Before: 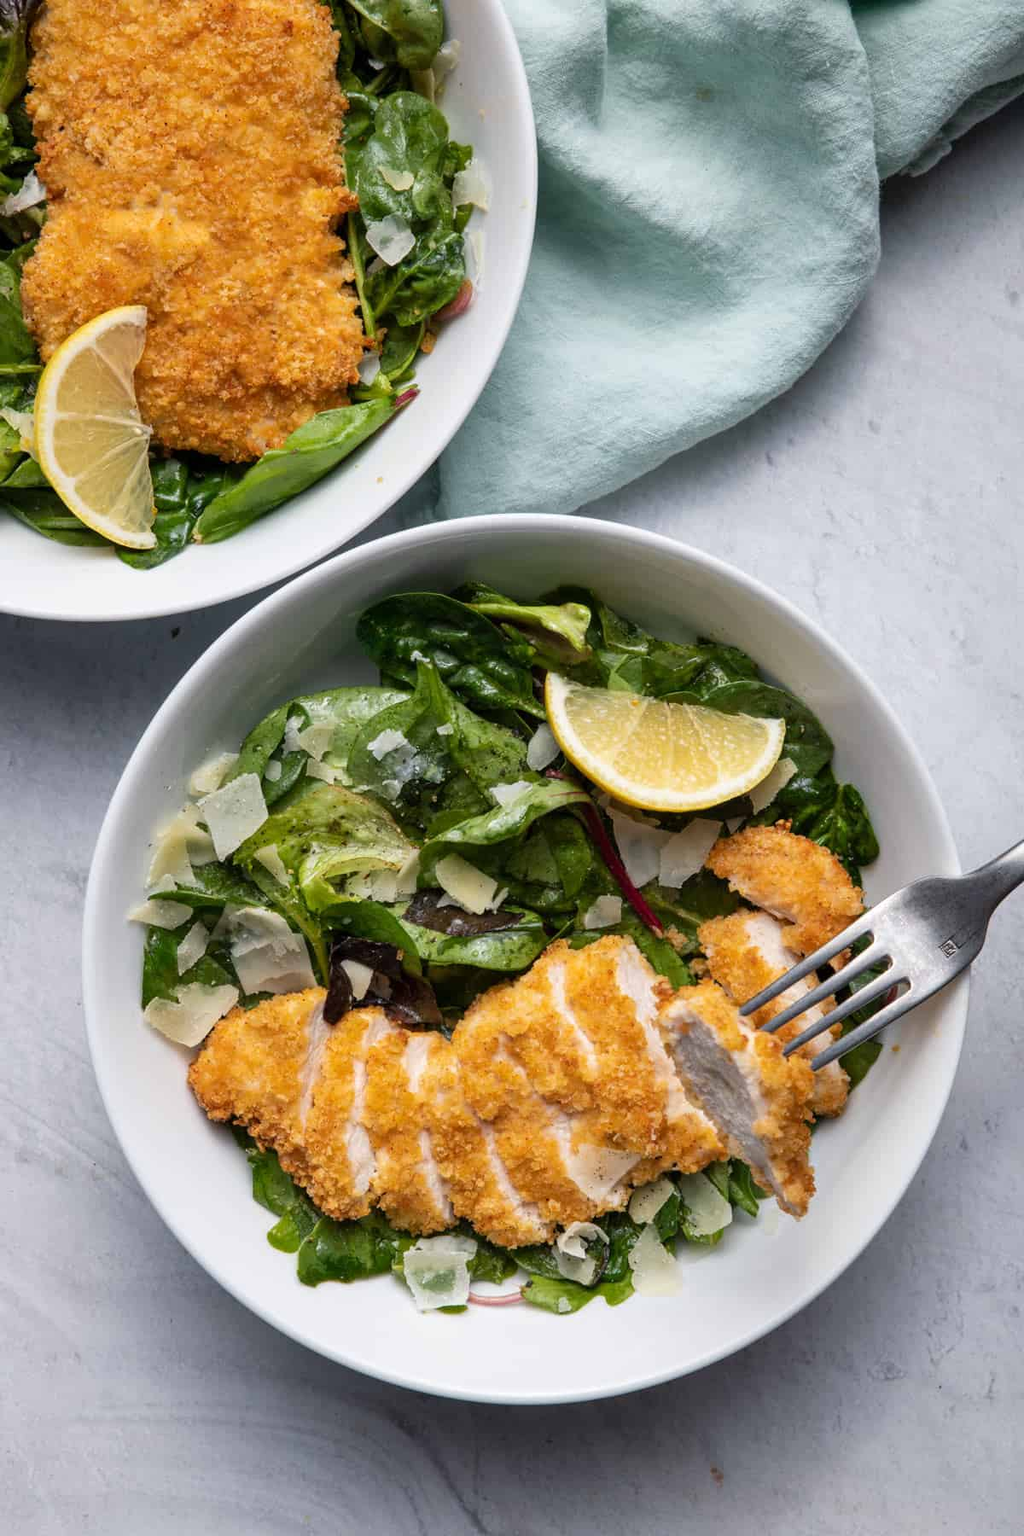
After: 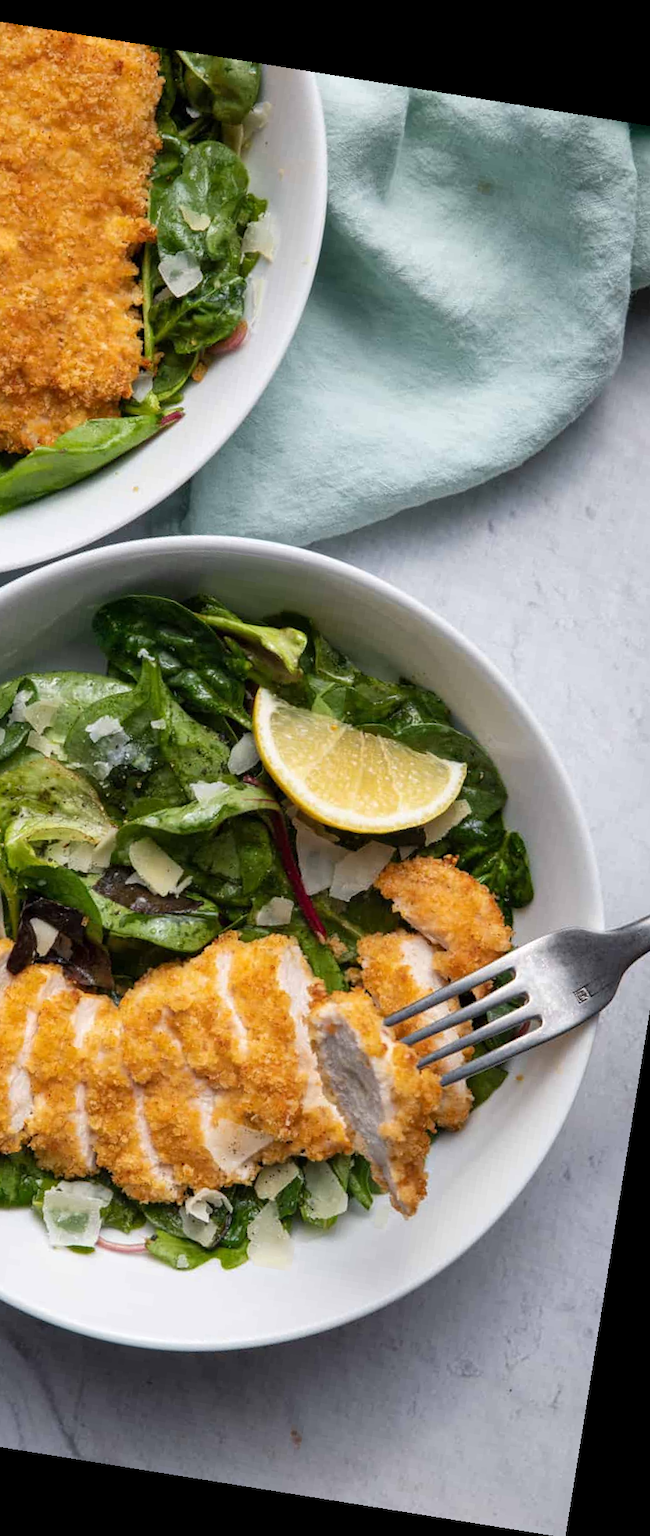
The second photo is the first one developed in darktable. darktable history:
crop: left 31.458%, top 0%, right 11.876%
rotate and perspective: rotation 9.12°, automatic cropping off
